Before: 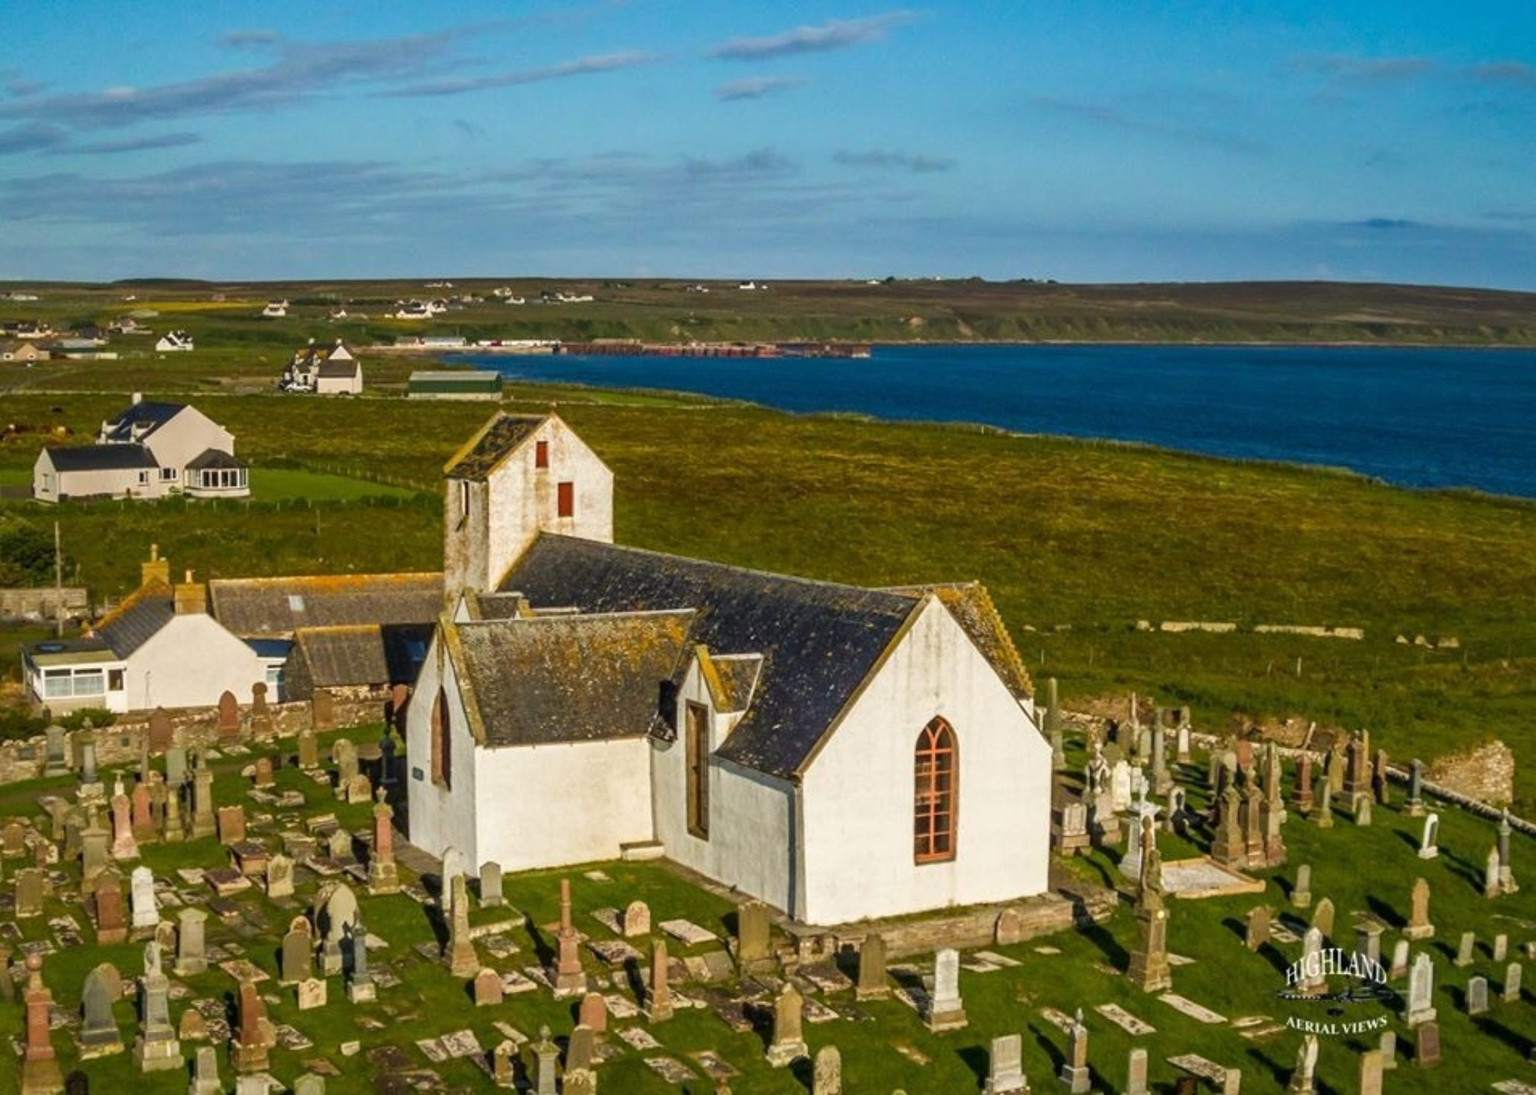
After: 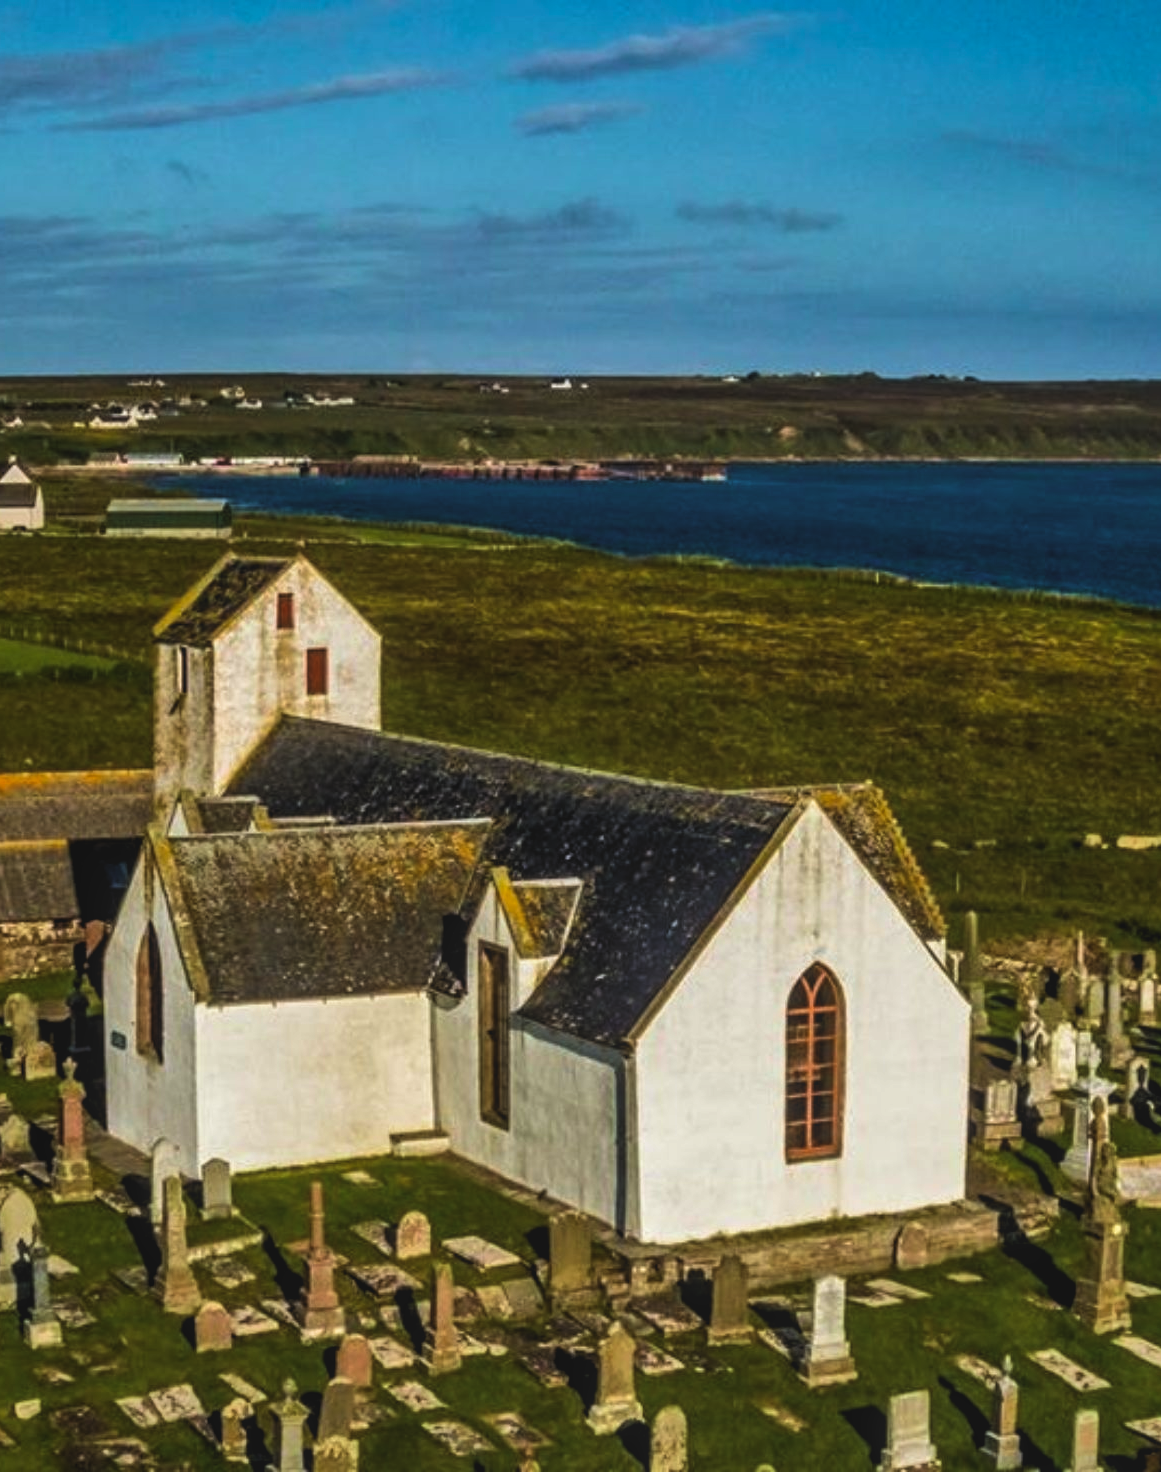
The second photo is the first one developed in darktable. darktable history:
local contrast: highlights 48%, shadows 0%, detail 100%
contrast brightness saturation: contrast 0.04, saturation 0.16
white balance: red 0.98, blue 1.034
levels: levels [0.101, 0.578, 0.953]
shadows and highlights: shadows color adjustment 97.66%, soften with gaussian
velvia: on, module defaults
crop: left 21.496%, right 22.254%
